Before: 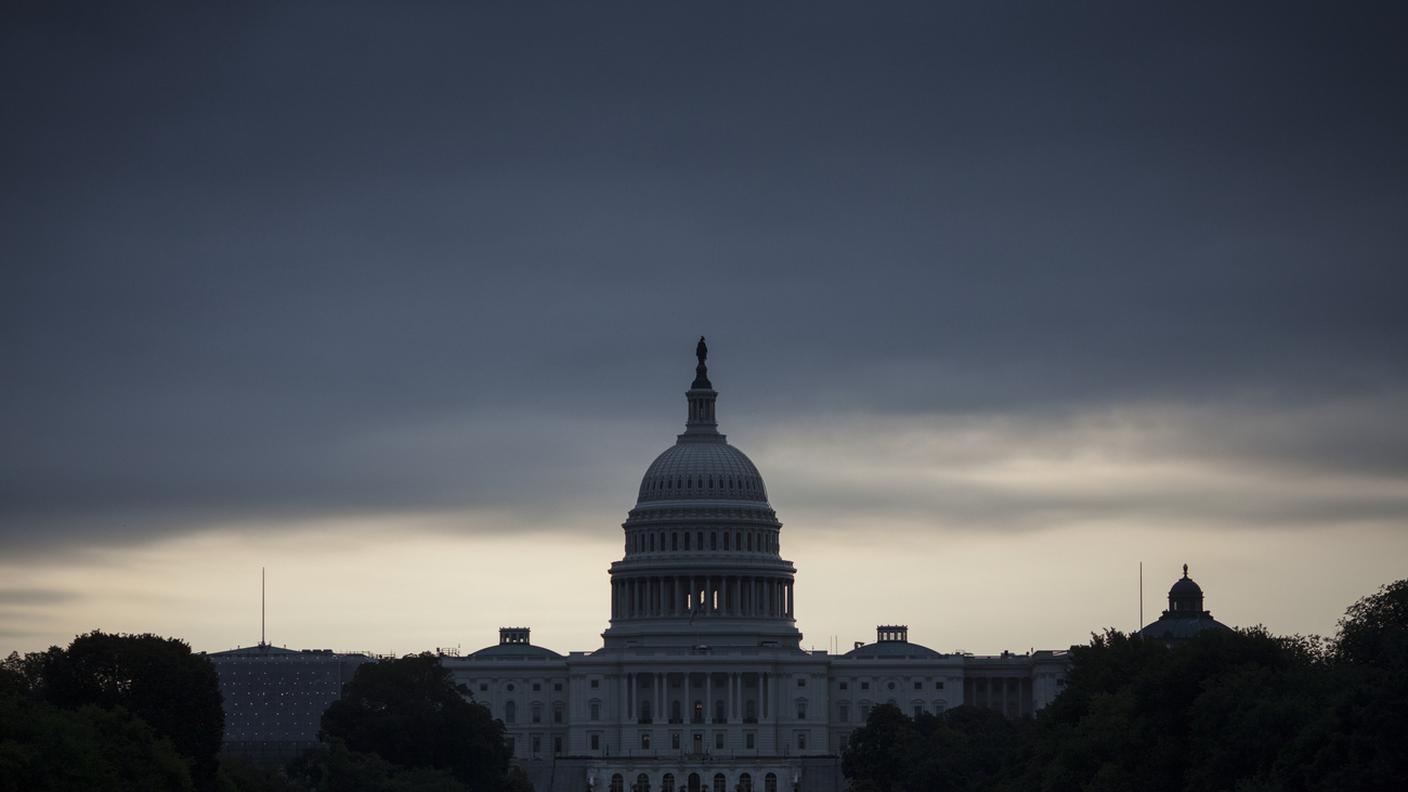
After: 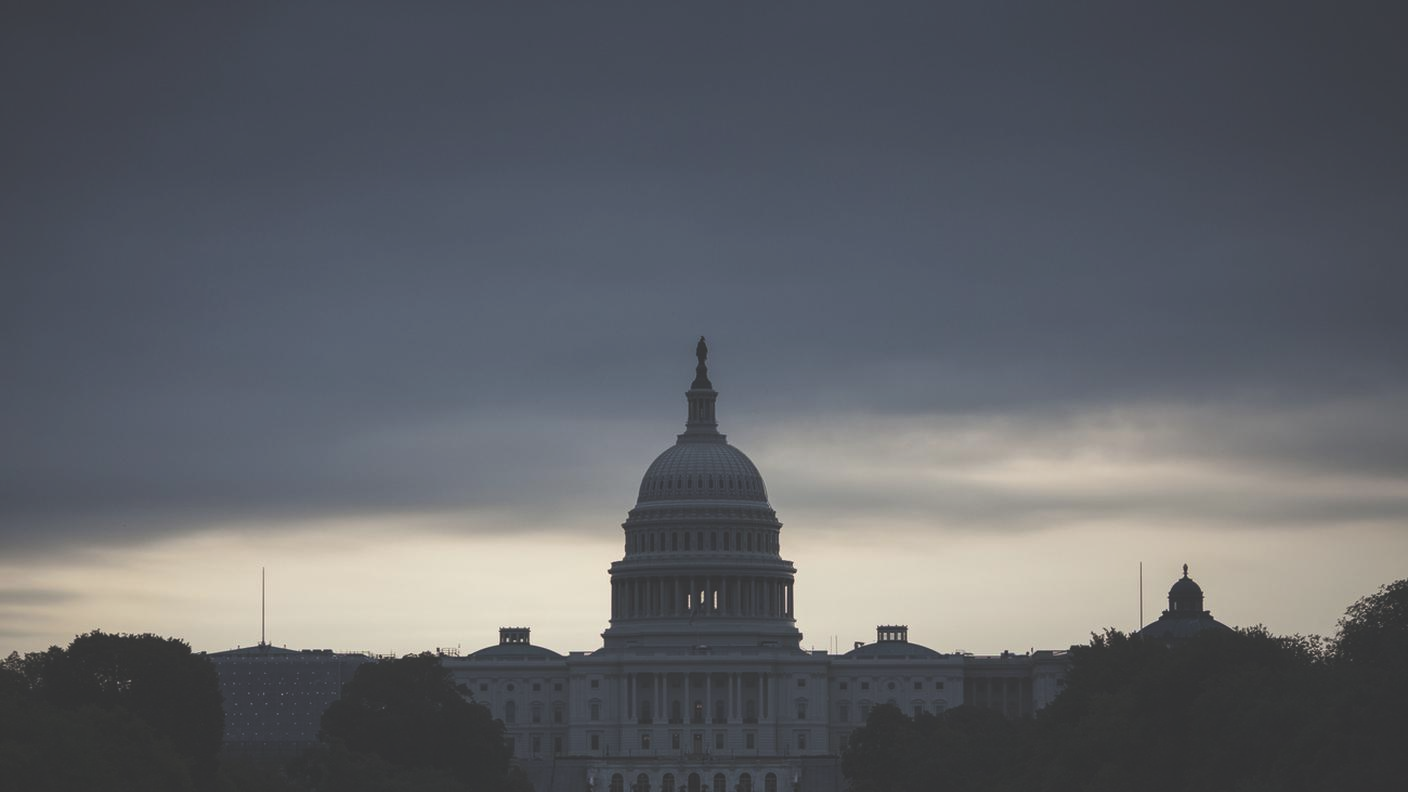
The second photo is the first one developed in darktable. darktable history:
exposure: black level correction -0.031, compensate highlight preservation false
tone equalizer: edges refinement/feathering 500, mask exposure compensation -1.57 EV, preserve details no
contrast brightness saturation: saturation -0.046
